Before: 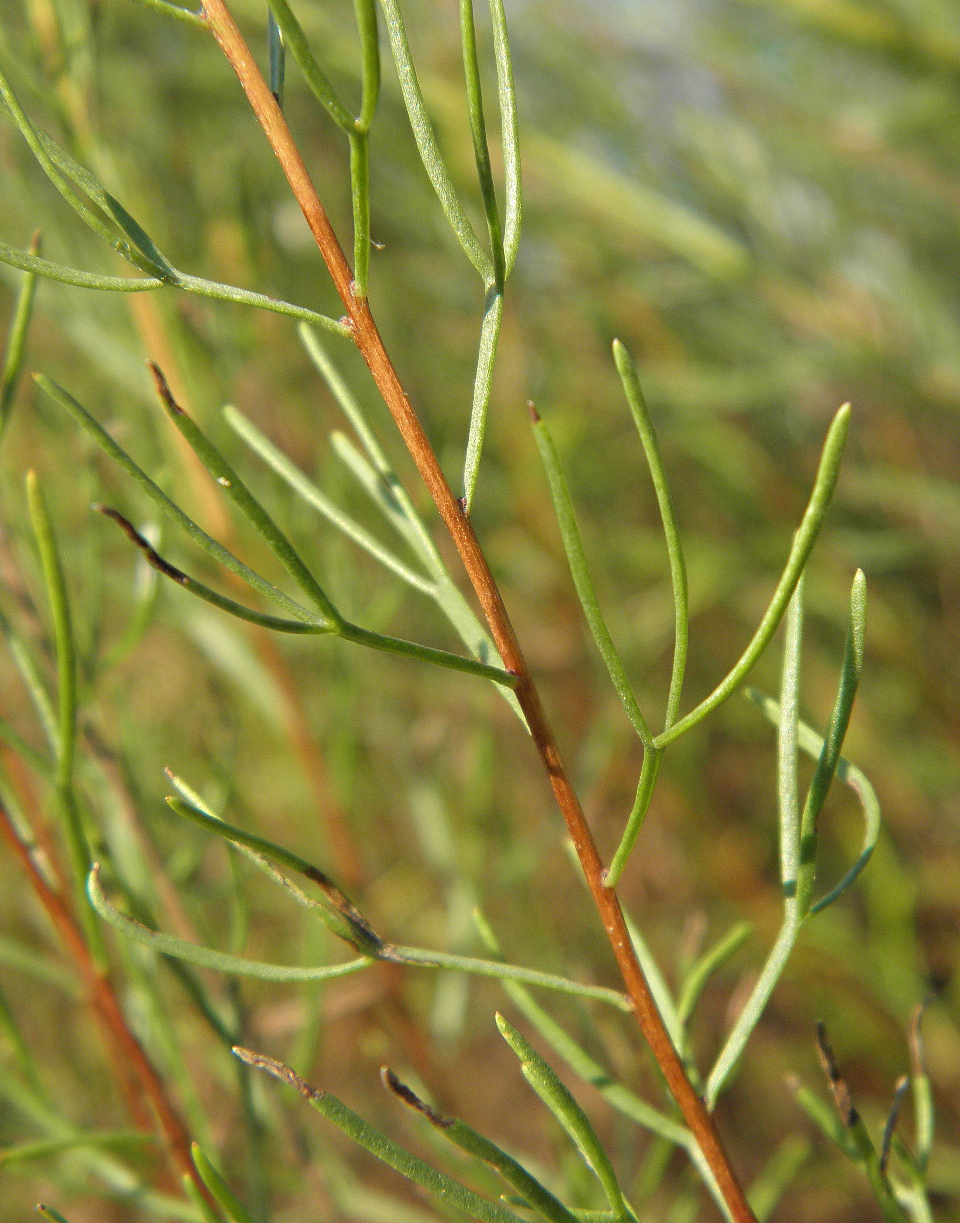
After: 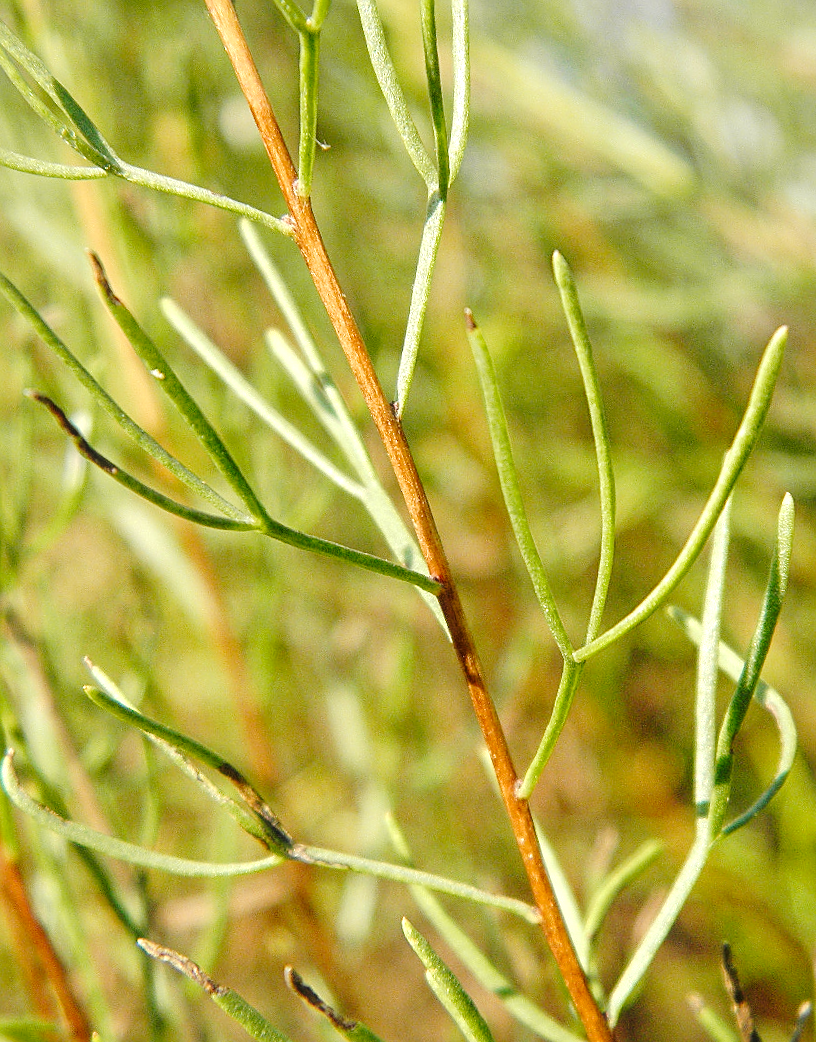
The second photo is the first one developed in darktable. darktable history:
exposure: black level correction 0.001, exposure 0.297 EV, compensate highlight preservation false
sharpen: on, module defaults
crop and rotate: angle -2.86°, left 5.034%, top 5.206%, right 4.621%, bottom 4.277%
tone curve: curves: ch0 [(0, 0) (0.003, 0.039) (0.011, 0.042) (0.025, 0.048) (0.044, 0.058) (0.069, 0.071) (0.1, 0.089) (0.136, 0.114) (0.177, 0.146) (0.224, 0.199) (0.277, 0.27) (0.335, 0.364) (0.399, 0.47) (0.468, 0.566) (0.543, 0.643) (0.623, 0.73) (0.709, 0.8) (0.801, 0.863) (0.898, 0.925) (1, 1)], preserve colors none
local contrast: detail 130%
haze removal: strength -0.093, compatibility mode true, adaptive false
